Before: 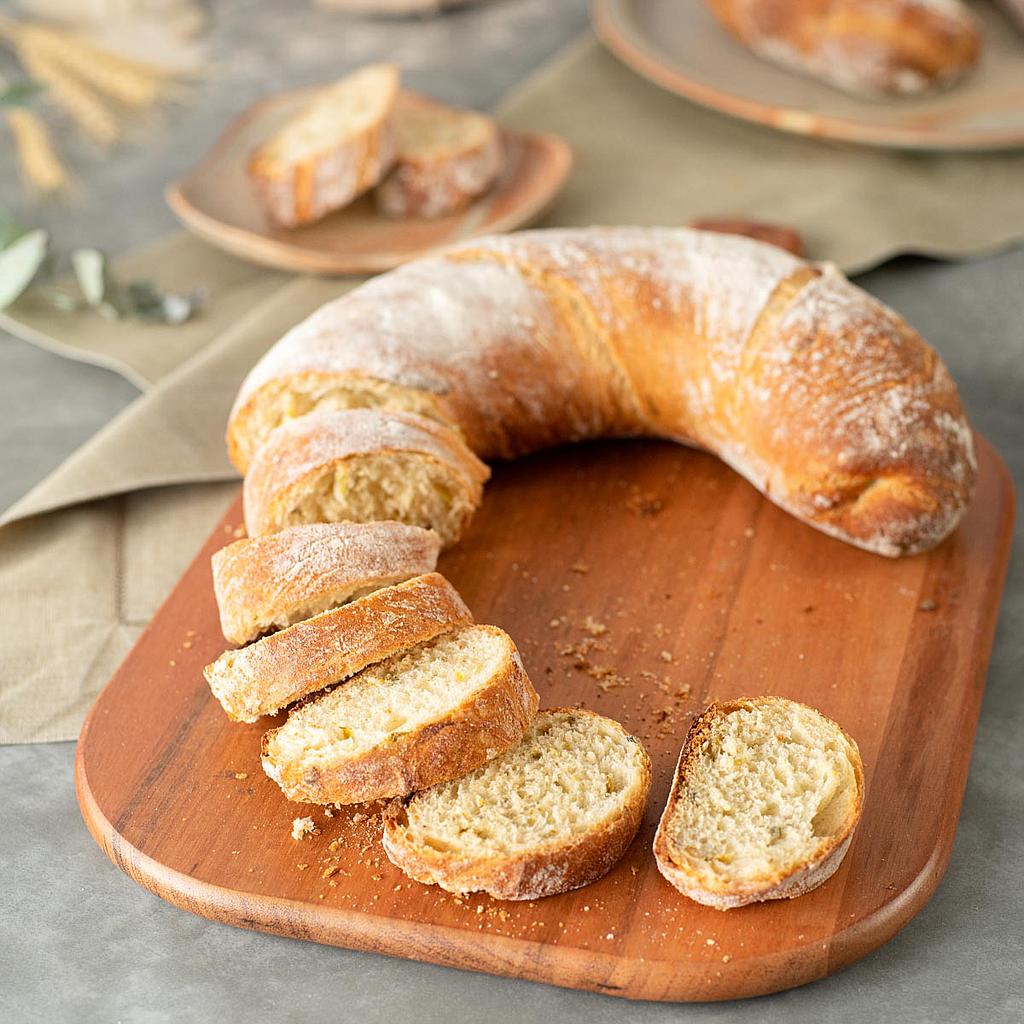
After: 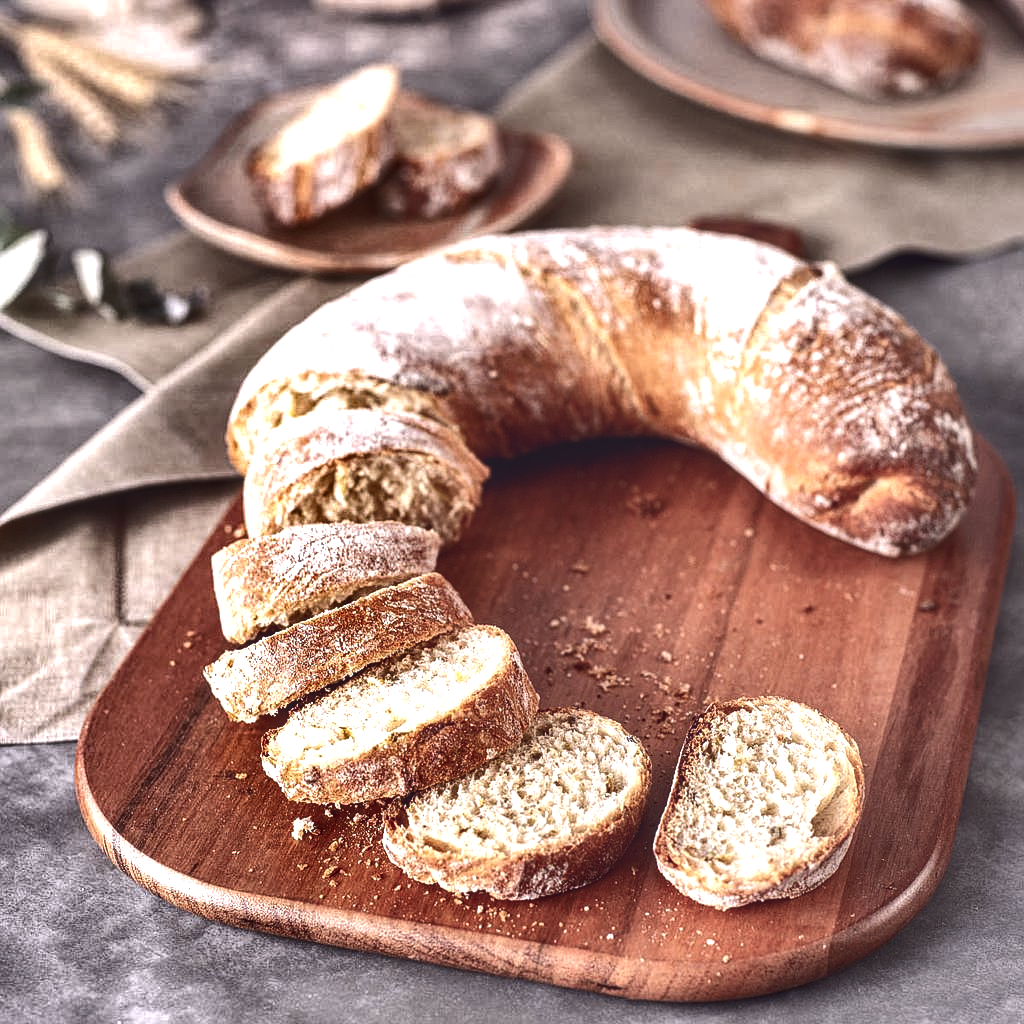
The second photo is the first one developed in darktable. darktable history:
tone curve: curves: ch0 [(0, 0.142) (0.384, 0.314) (0.752, 0.711) (0.991, 0.95)]; ch1 [(0.006, 0.129) (0.346, 0.384) (1, 1)]; ch2 [(0.003, 0.057) (0.261, 0.248) (1, 1)], color space Lab, independent channels
local contrast: detail 142%
basic adjustments: exposure 0.32 EV, contrast 0.15, saturation -0.26, vibrance -0.34
shadows and highlights: shadows 24.5, highlights -78.15, soften with gaussian
